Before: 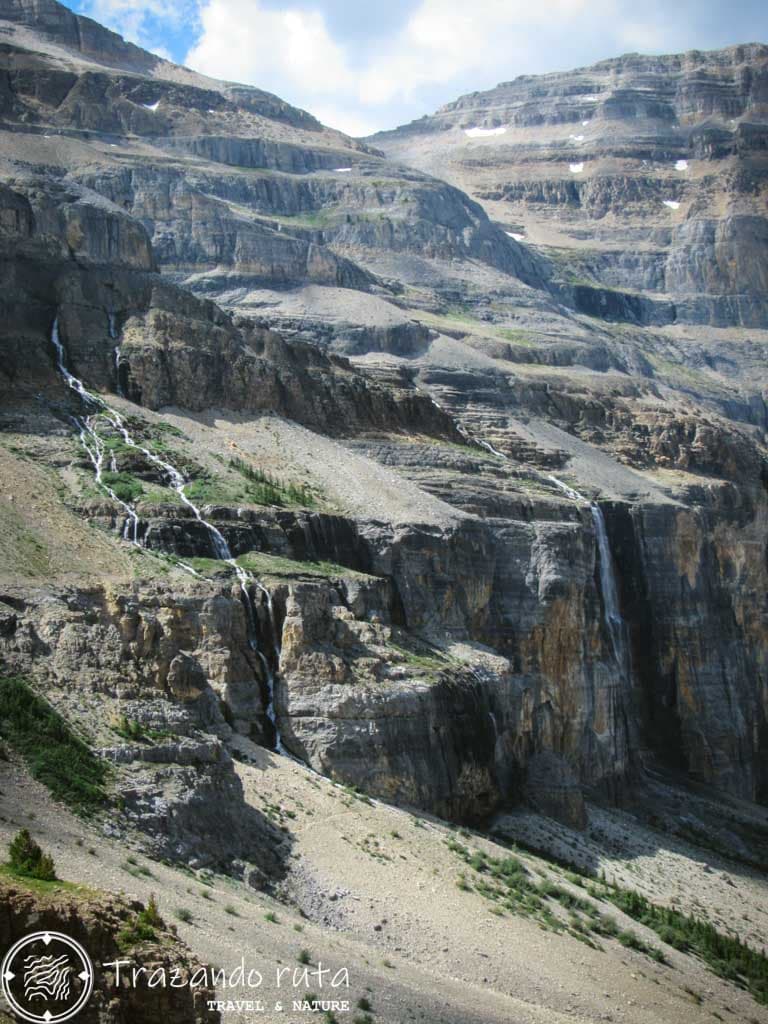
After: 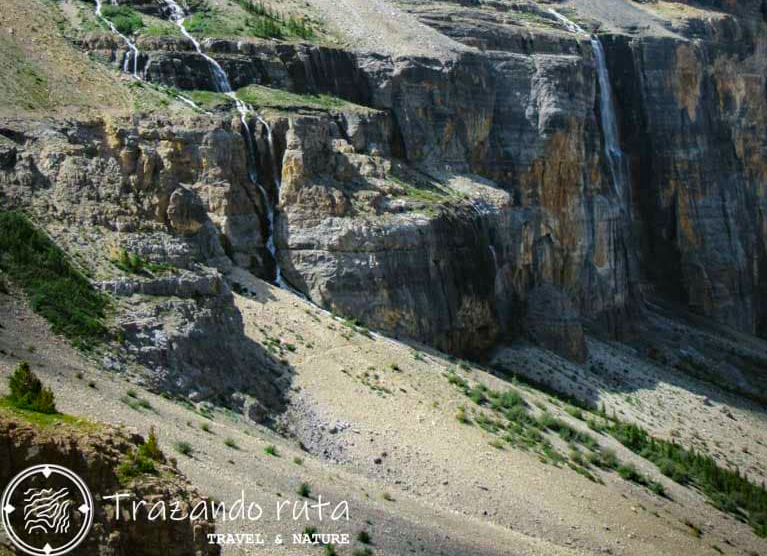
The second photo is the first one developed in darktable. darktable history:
crop and rotate: top 45.678%, right 0.077%
color balance rgb: perceptual saturation grading › global saturation 30.561%
haze removal: compatibility mode true
